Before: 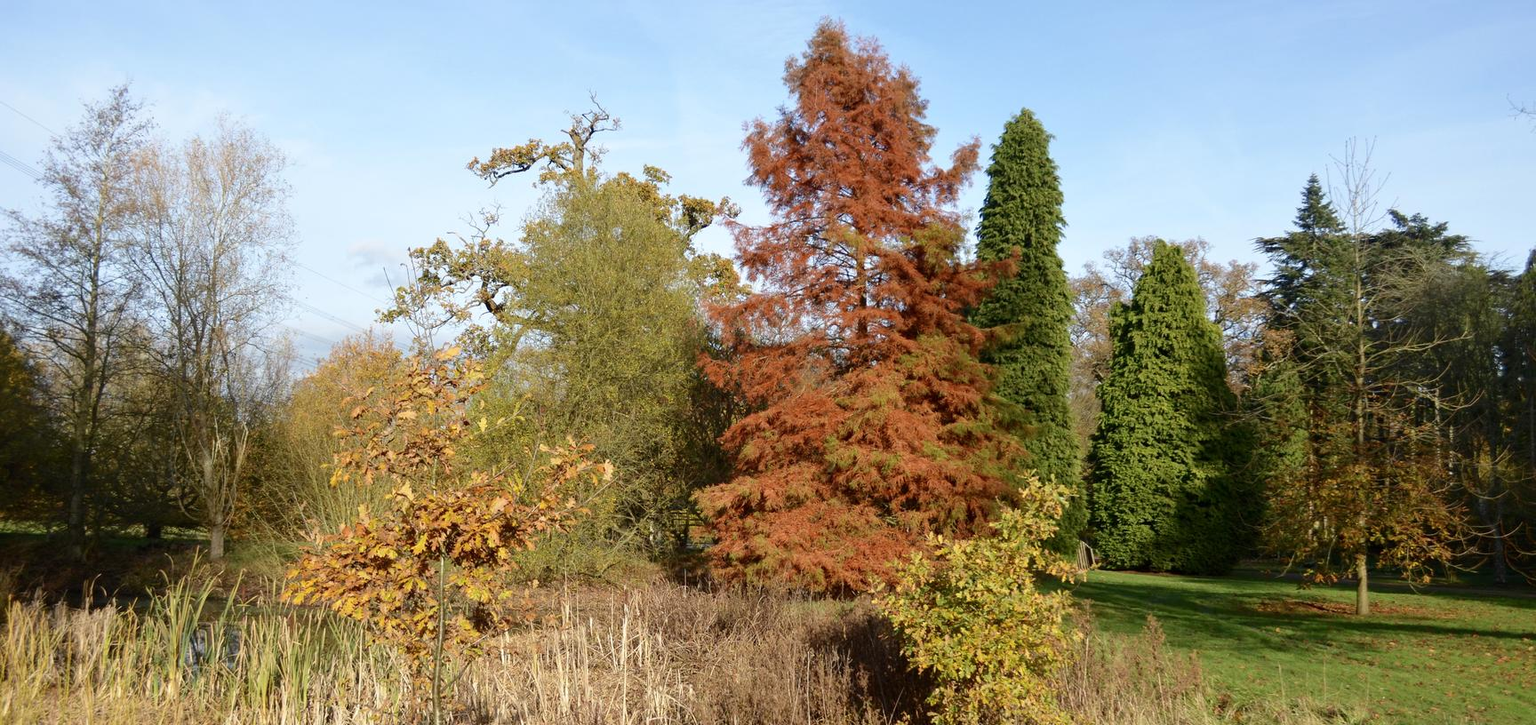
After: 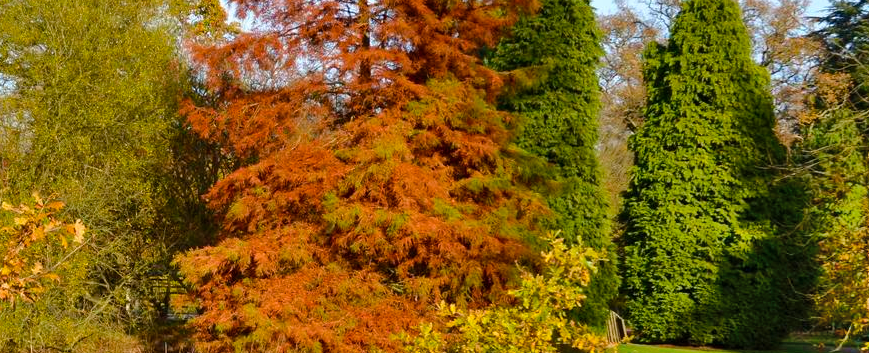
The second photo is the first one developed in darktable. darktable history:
crop: left 35.03%, top 36.625%, right 14.663%, bottom 20.057%
shadows and highlights: shadows 75, highlights -25, soften with gaussian
color balance rgb: perceptual saturation grading › global saturation 20%, global vibrance 20%
